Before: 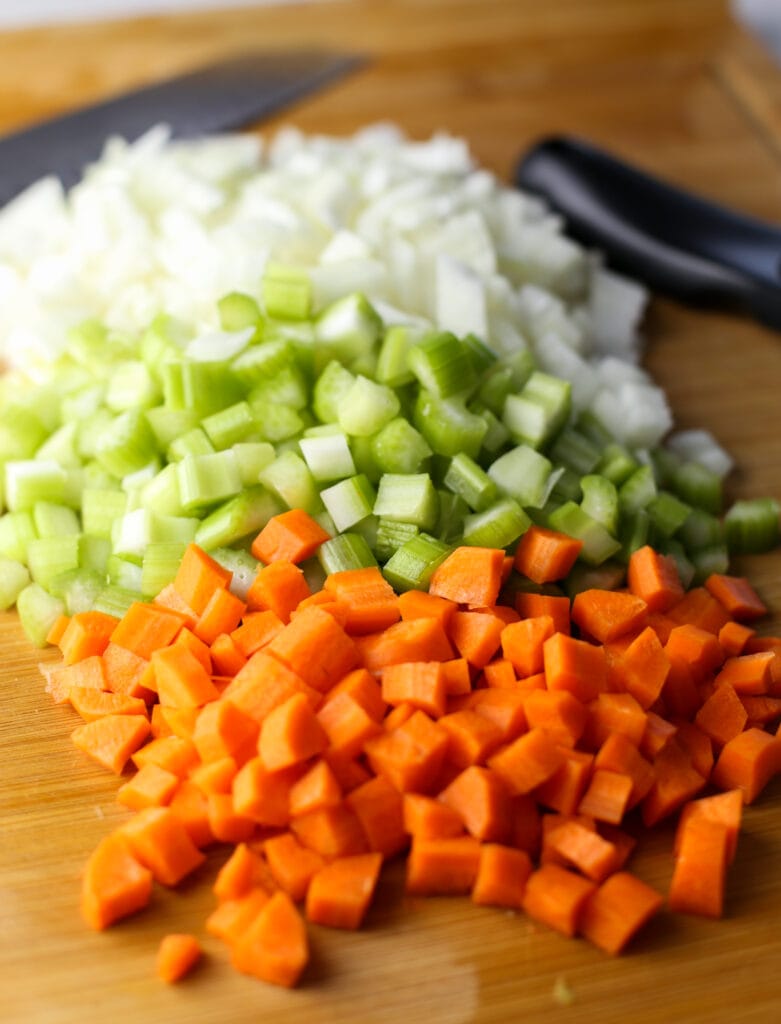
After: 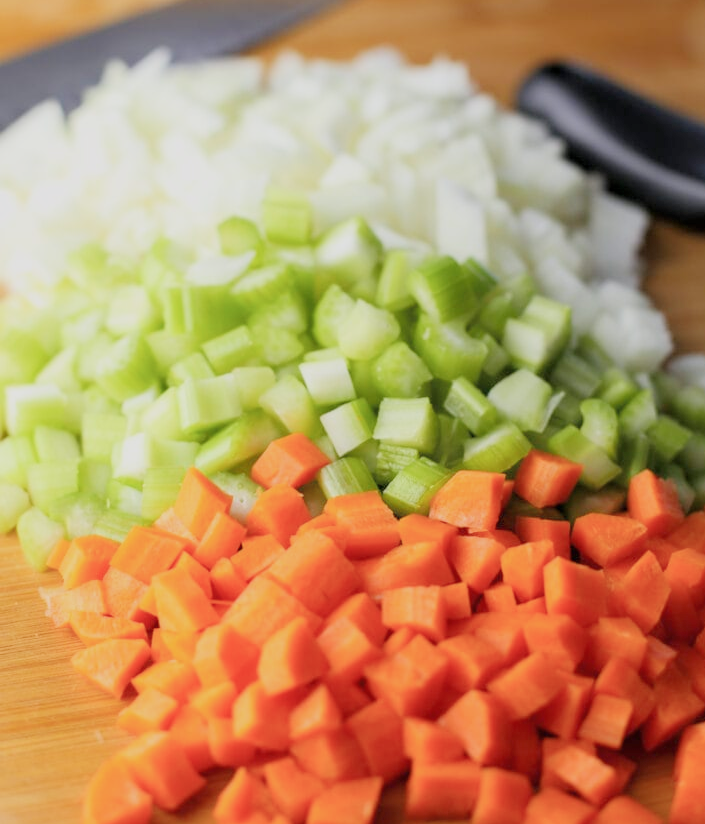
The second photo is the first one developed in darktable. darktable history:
crop: top 7.448%, right 9.686%, bottom 12.024%
filmic rgb: middle gray luminance 4.08%, black relative exposure -13.14 EV, white relative exposure 5.02 EV, target black luminance 0%, hardness 5.19, latitude 59.59%, contrast 0.75, highlights saturation mix 5.61%, shadows ↔ highlights balance 26.36%
exposure: black level correction 0, exposure 0.899 EV, compensate highlight preservation false
